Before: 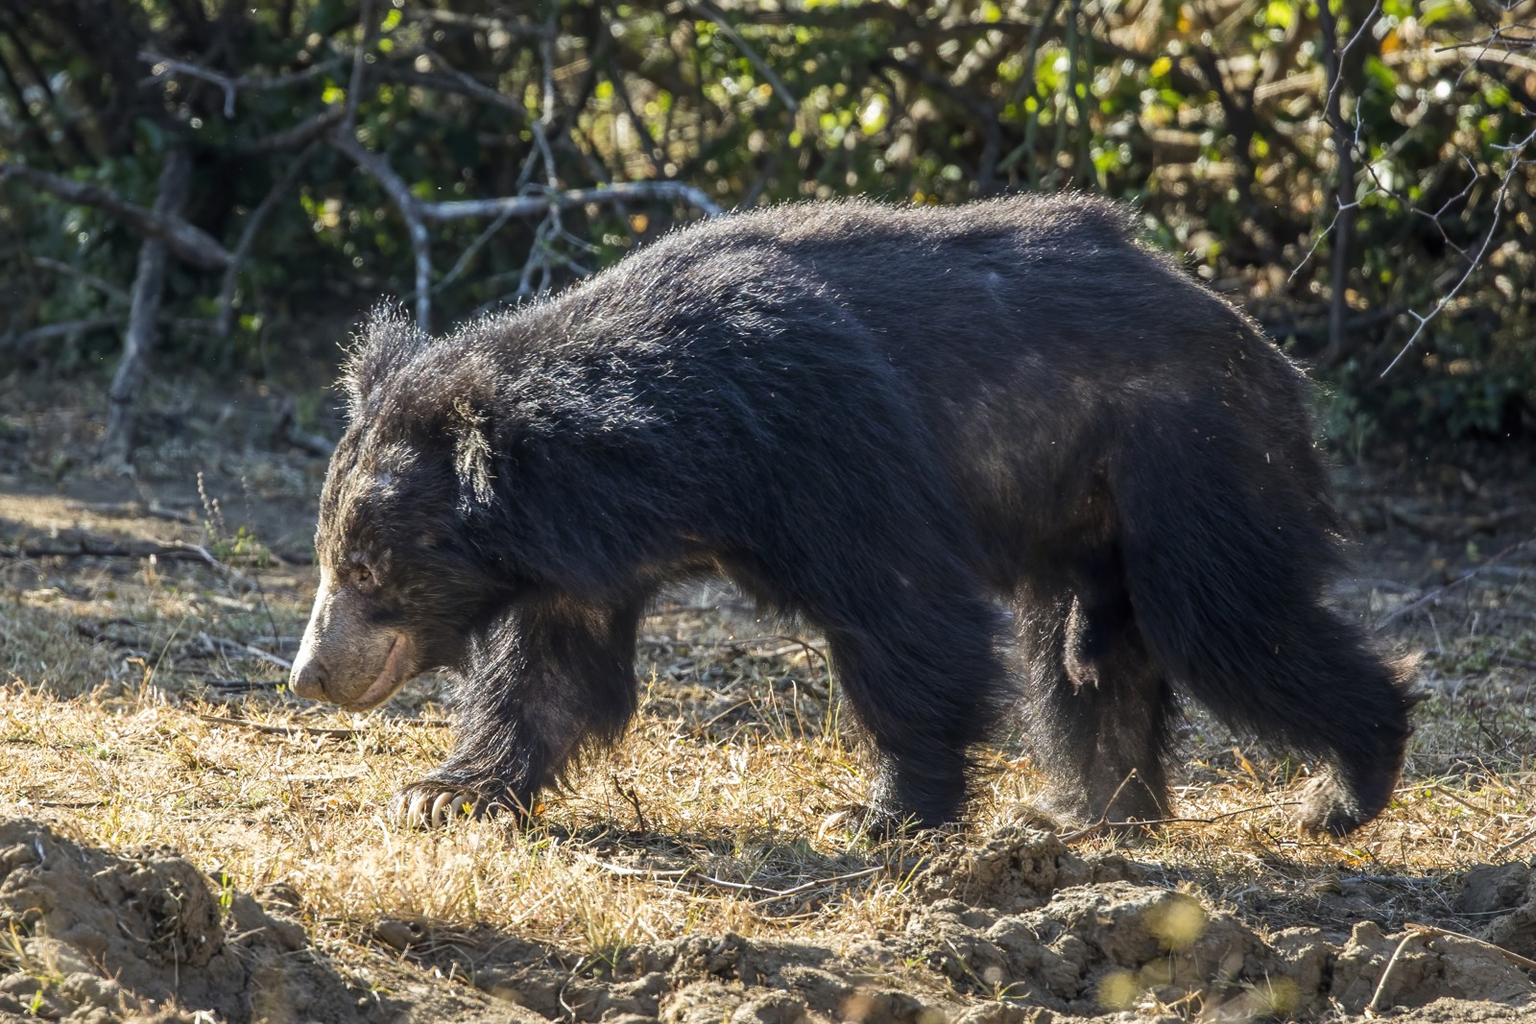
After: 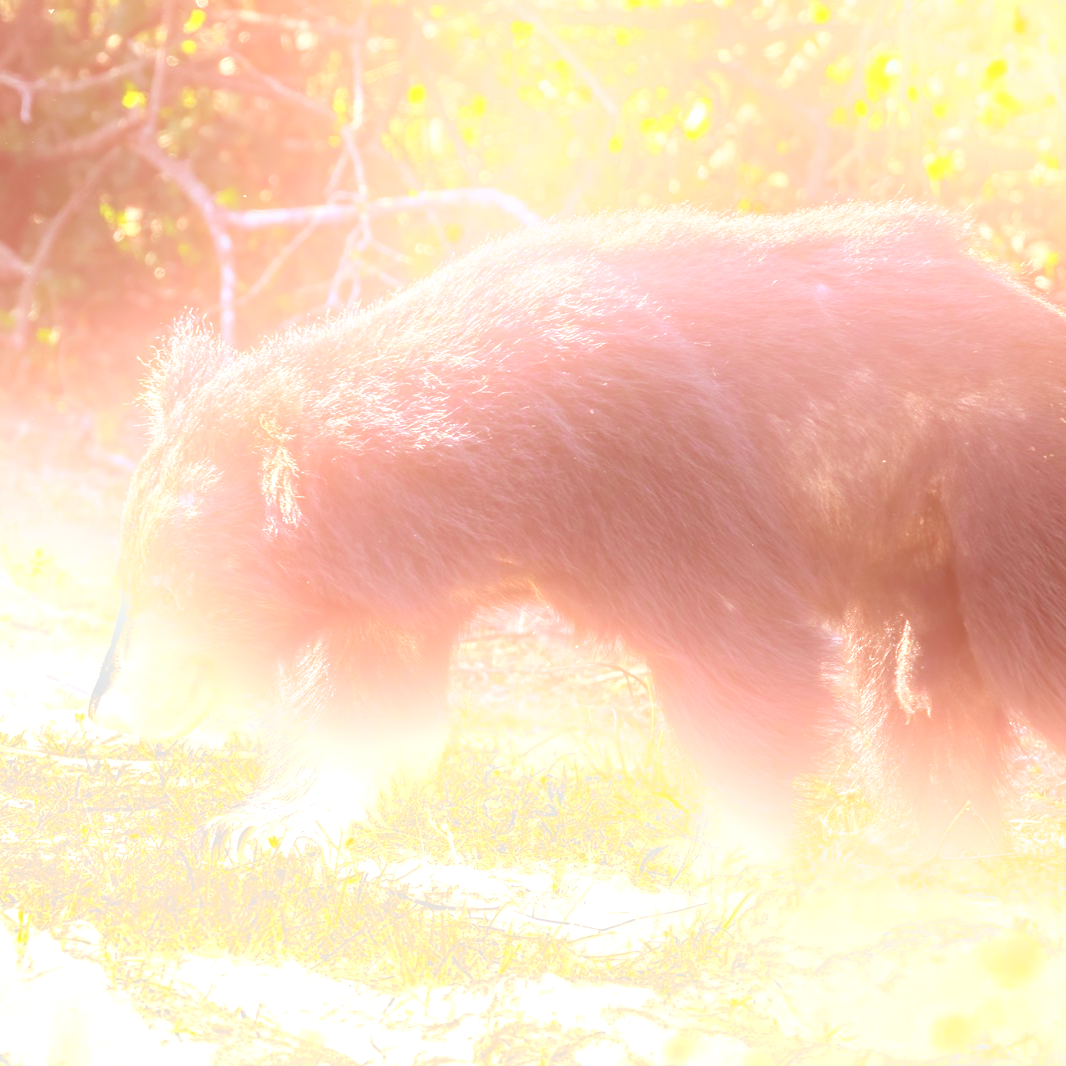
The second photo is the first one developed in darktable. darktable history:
exposure: exposure 1.2 EV, compensate highlight preservation false
bloom: size 25%, threshold 5%, strength 90%
color correction: highlights a* 9.03, highlights b* 8.71, shadows a* 40, shadows b* 40, saturation 0.8
shadows and highlights: shadows 25, highlights -48, soften with gaussian
crop and rotate: left 13.409%, right 19.924%
